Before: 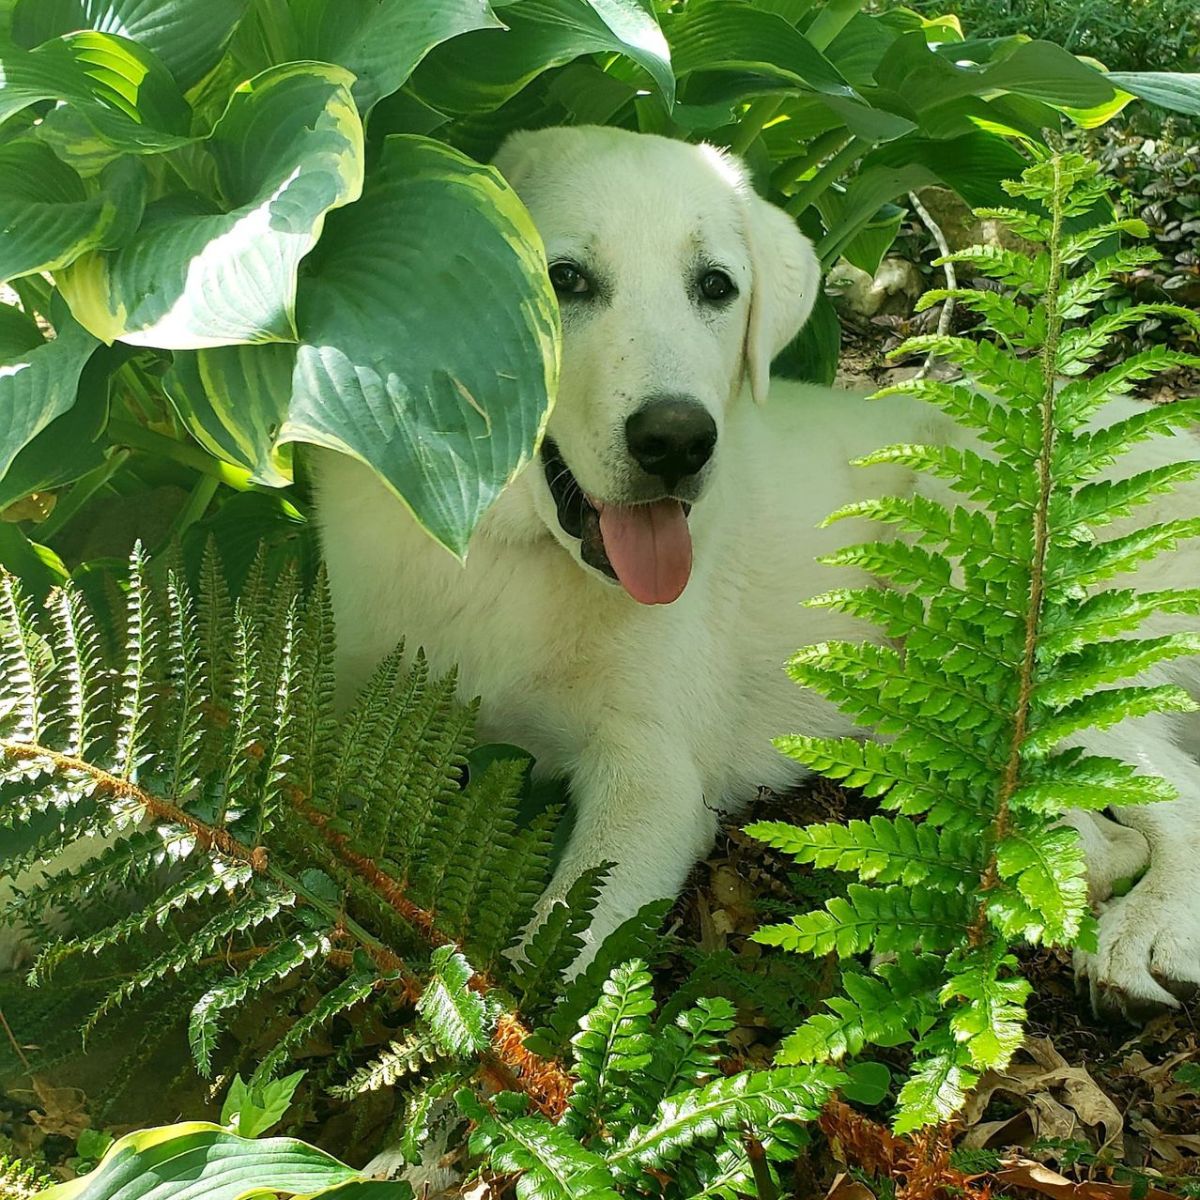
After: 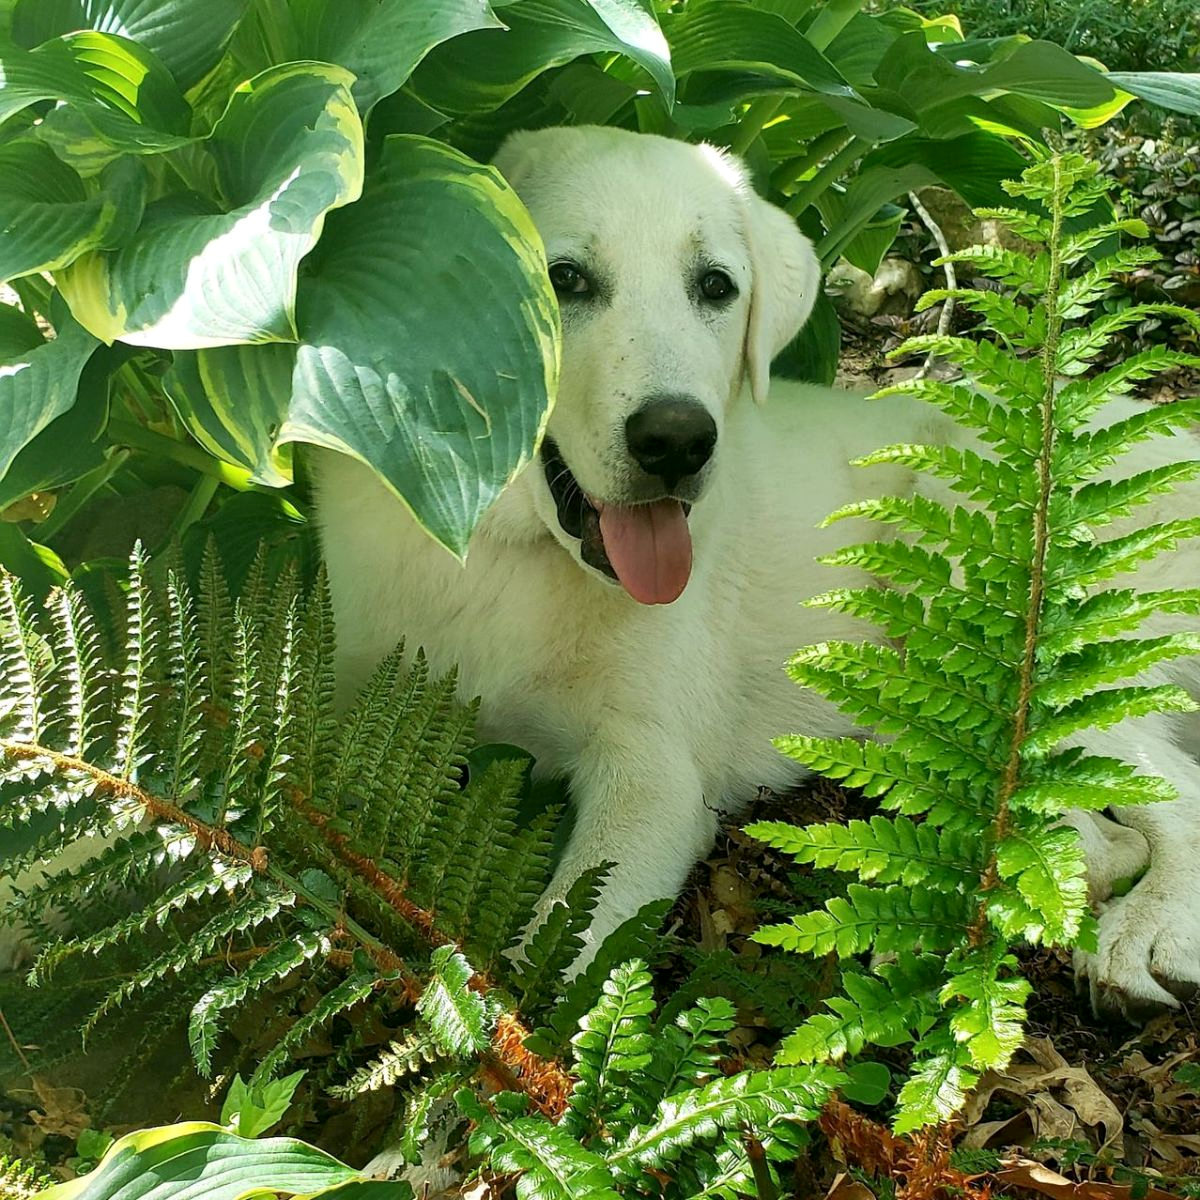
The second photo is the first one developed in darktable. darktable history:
tone equalizer: -8 EV 0.06 EV, smoothing diameter 25%, edges refinement/feathering 10, preserve details guided filter
local contrast: mode bilateral grid, contrast 20, coarseness 50, detail 120%, midtone range 0.2
exposure: black level correction 0.001, compensate highlight preservation false
